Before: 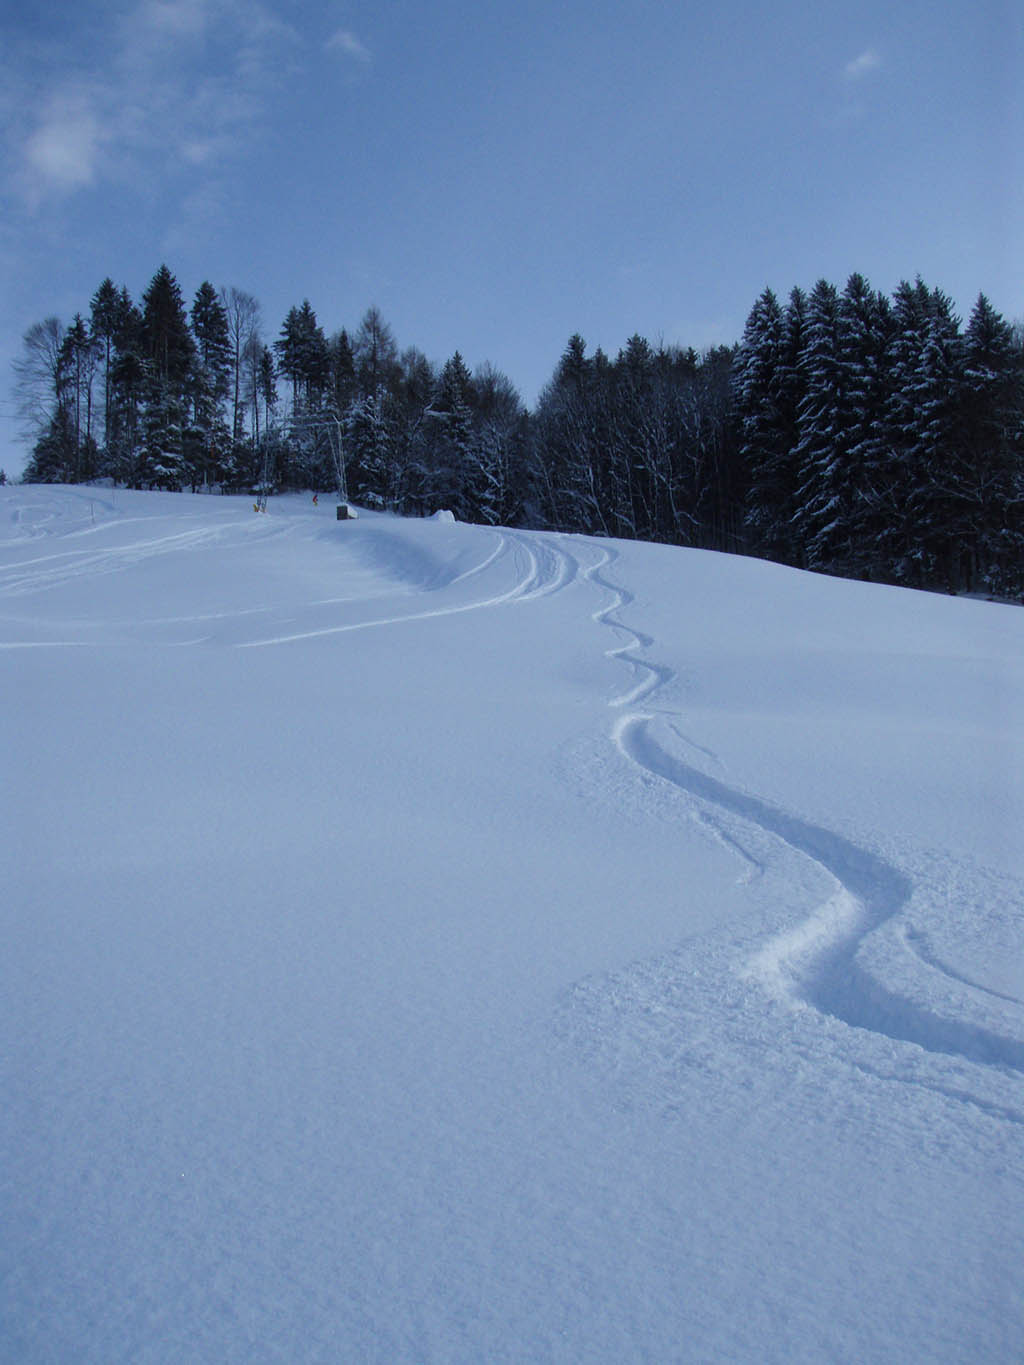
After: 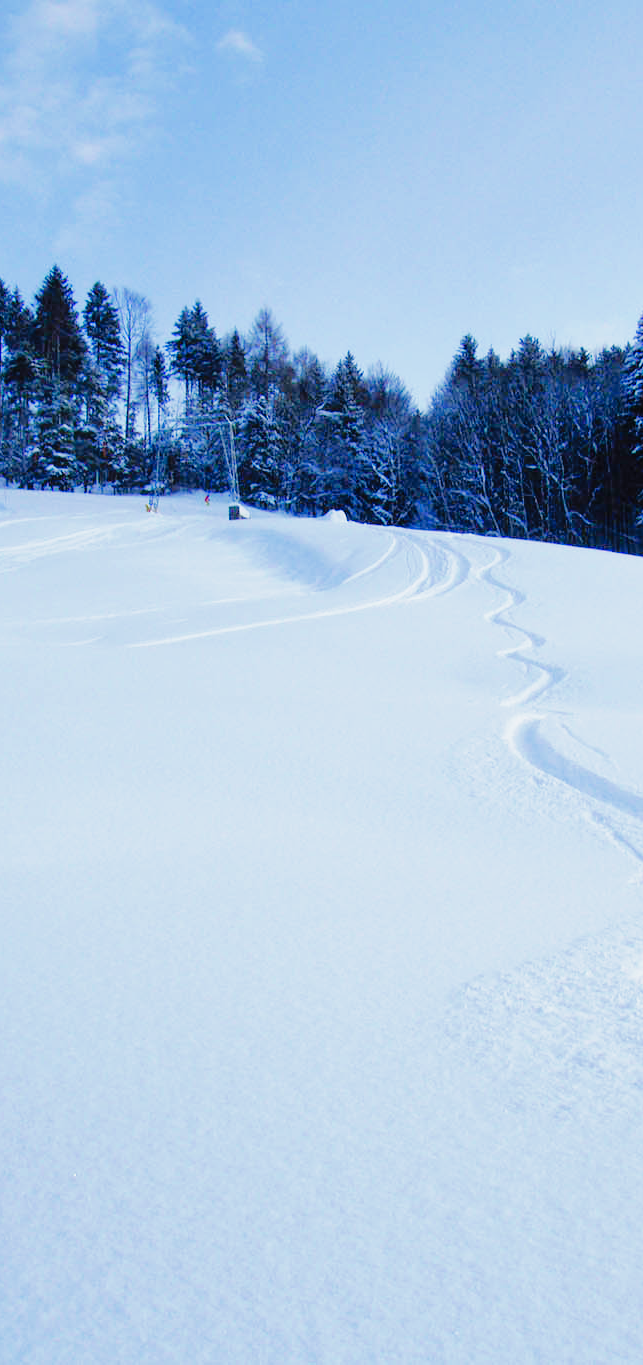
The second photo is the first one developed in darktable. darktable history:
crop: left 10.644%, right 26.528%
base curve: curves: ch0 [(0, 0) (0, 0.001) (0.001, 0.001) (0.004, 0.002) (0.007, 0.004) (0.015, 0.013) (0.033, 0.045) (0.052, 0.096) (0.075, 0.17) (0.099, 0.241) (0.163, 0.42) (0.219, 0.55) (0.259, 0.616) (0.327, 0.722) (0.365, 0.765) (0.522, 0.873) (0.547, 0.881) (0.689, 0.919) (0.826, 0.952) (1, 1)], preserve colors none
tone curve: curves: ch0 [(0, 0) (0.004, 0.008) (0.077, 0.156) (0.169, 0.29) (0.774, 0.774) (1, 1)], color space Lab, linked channels, preserve colors none
